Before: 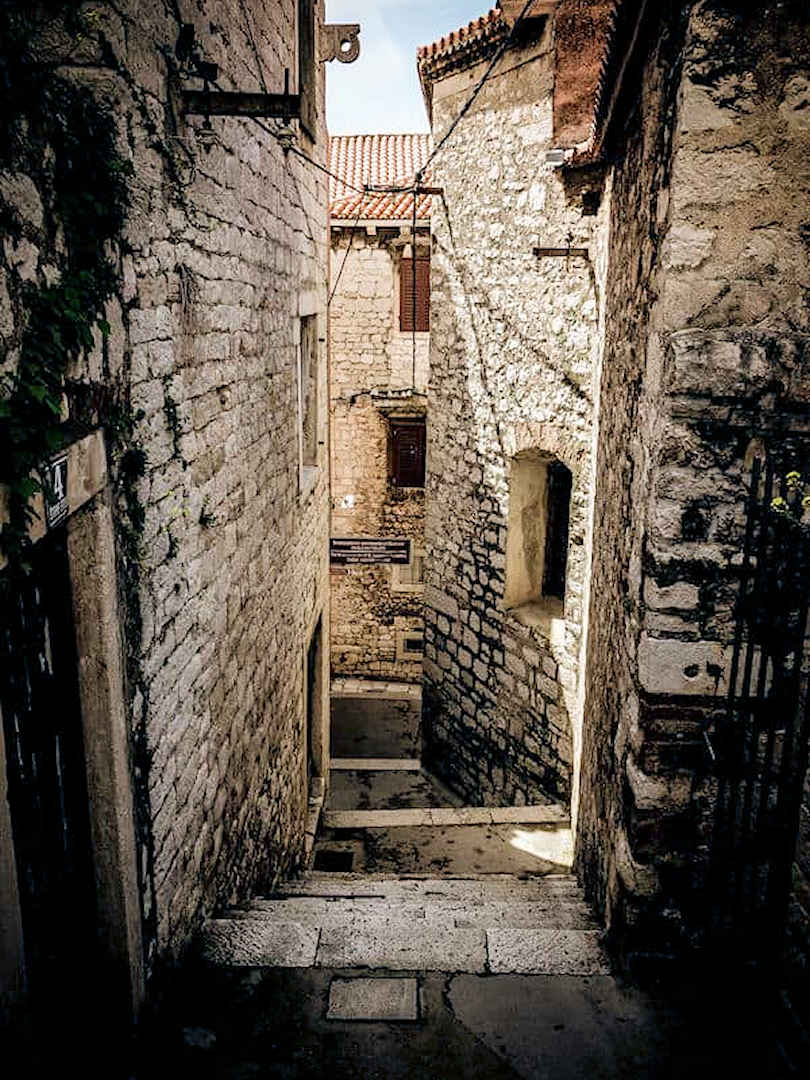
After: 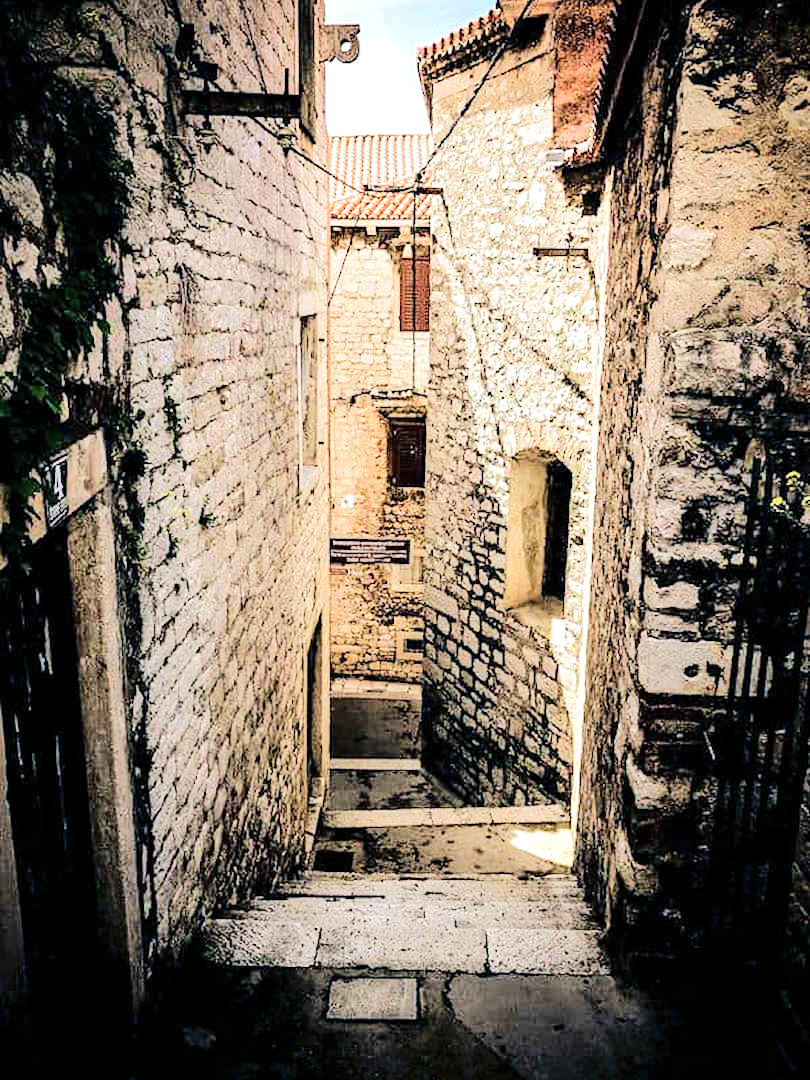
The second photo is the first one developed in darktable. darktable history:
tone equalizer: -7 EV 0.159 EV, -6 EV 0.624 EV, -5 EV 1.12 EV, -4 EV 1.32 EV, -3 EV 1.18 EV, -2 EV 0.6 EV, -1 EV 0.168 EV, edges refinement/feathering 500, mask exposure compensation -1.57 EV, preserve details no
exposure: exposure 0.245 EV, compensate exposure bias true, compensate highlight preservation false
